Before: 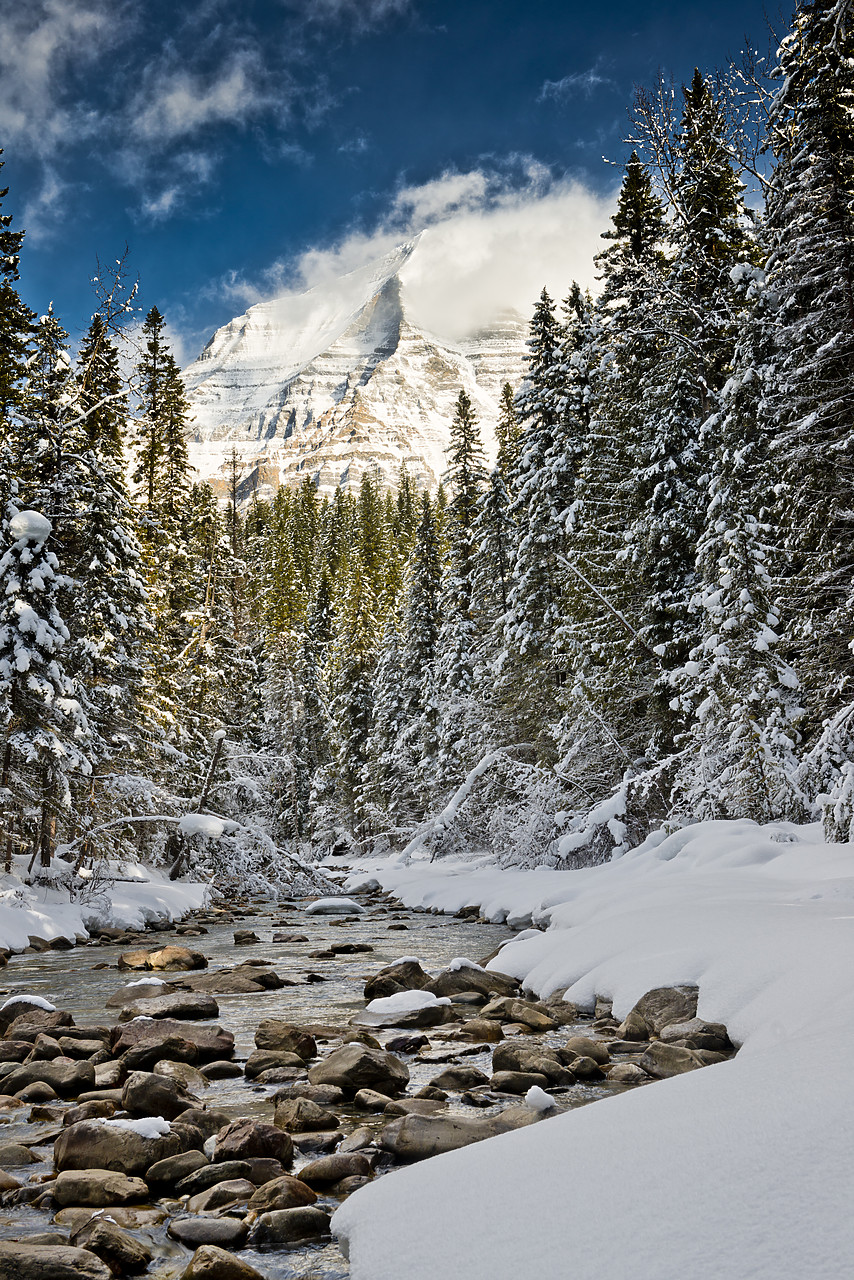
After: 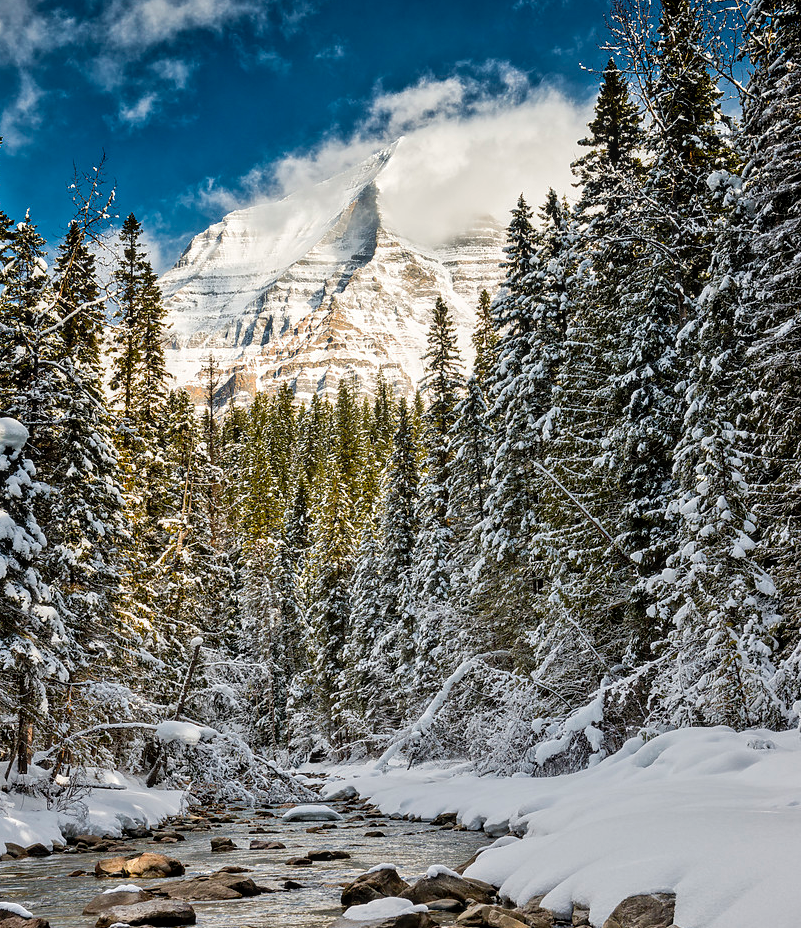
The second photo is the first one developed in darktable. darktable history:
local contrast: on, module defaults
crop: left 2.737%, top 7.287%, right 3.421%, bottom 20.179%
